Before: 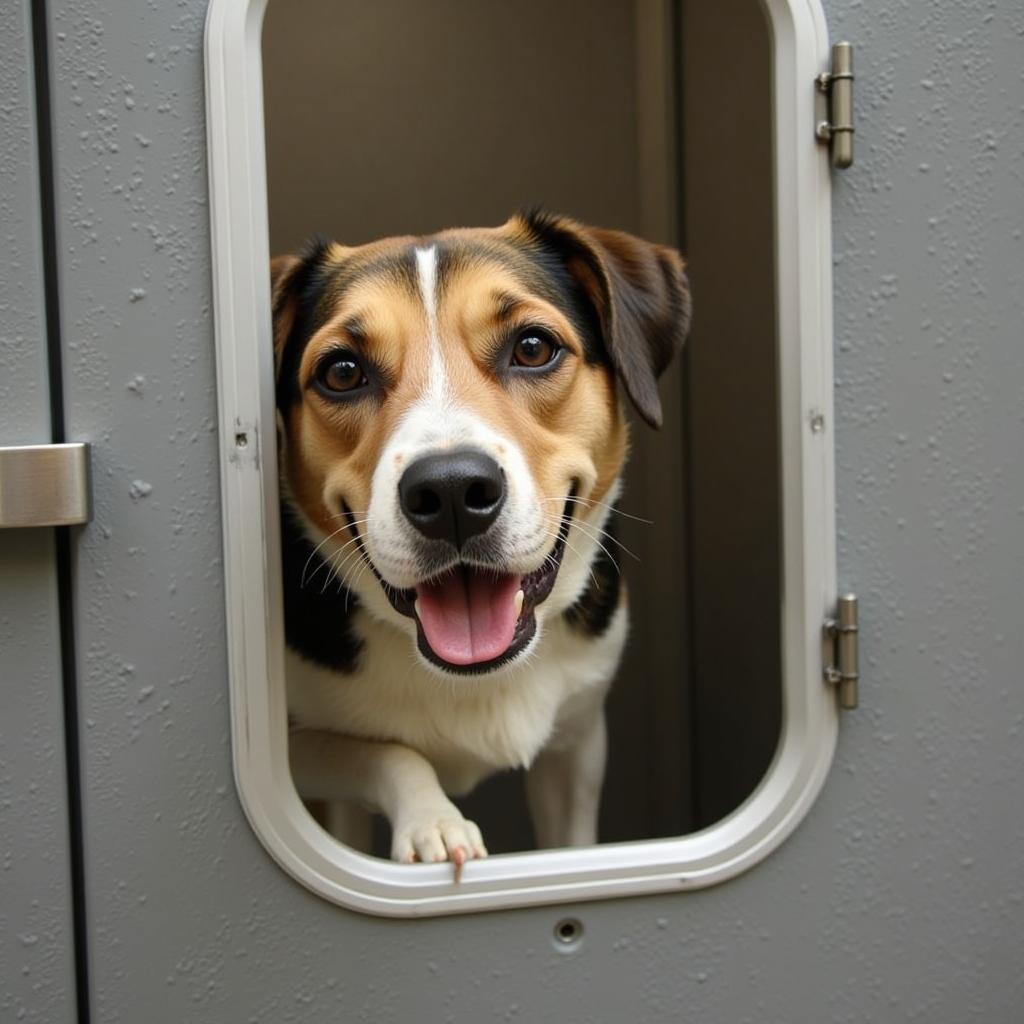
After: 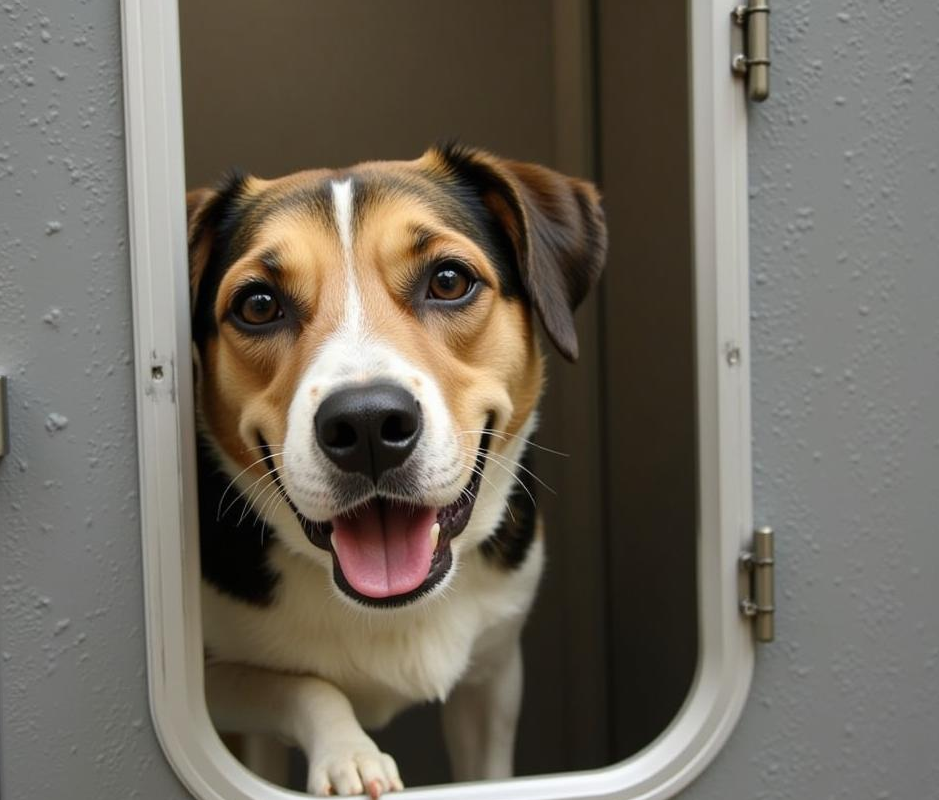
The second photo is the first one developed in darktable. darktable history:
exposure: compensate highlight preservation false
crop: left 8.288%, top 6.619%, bottom 15.241%
